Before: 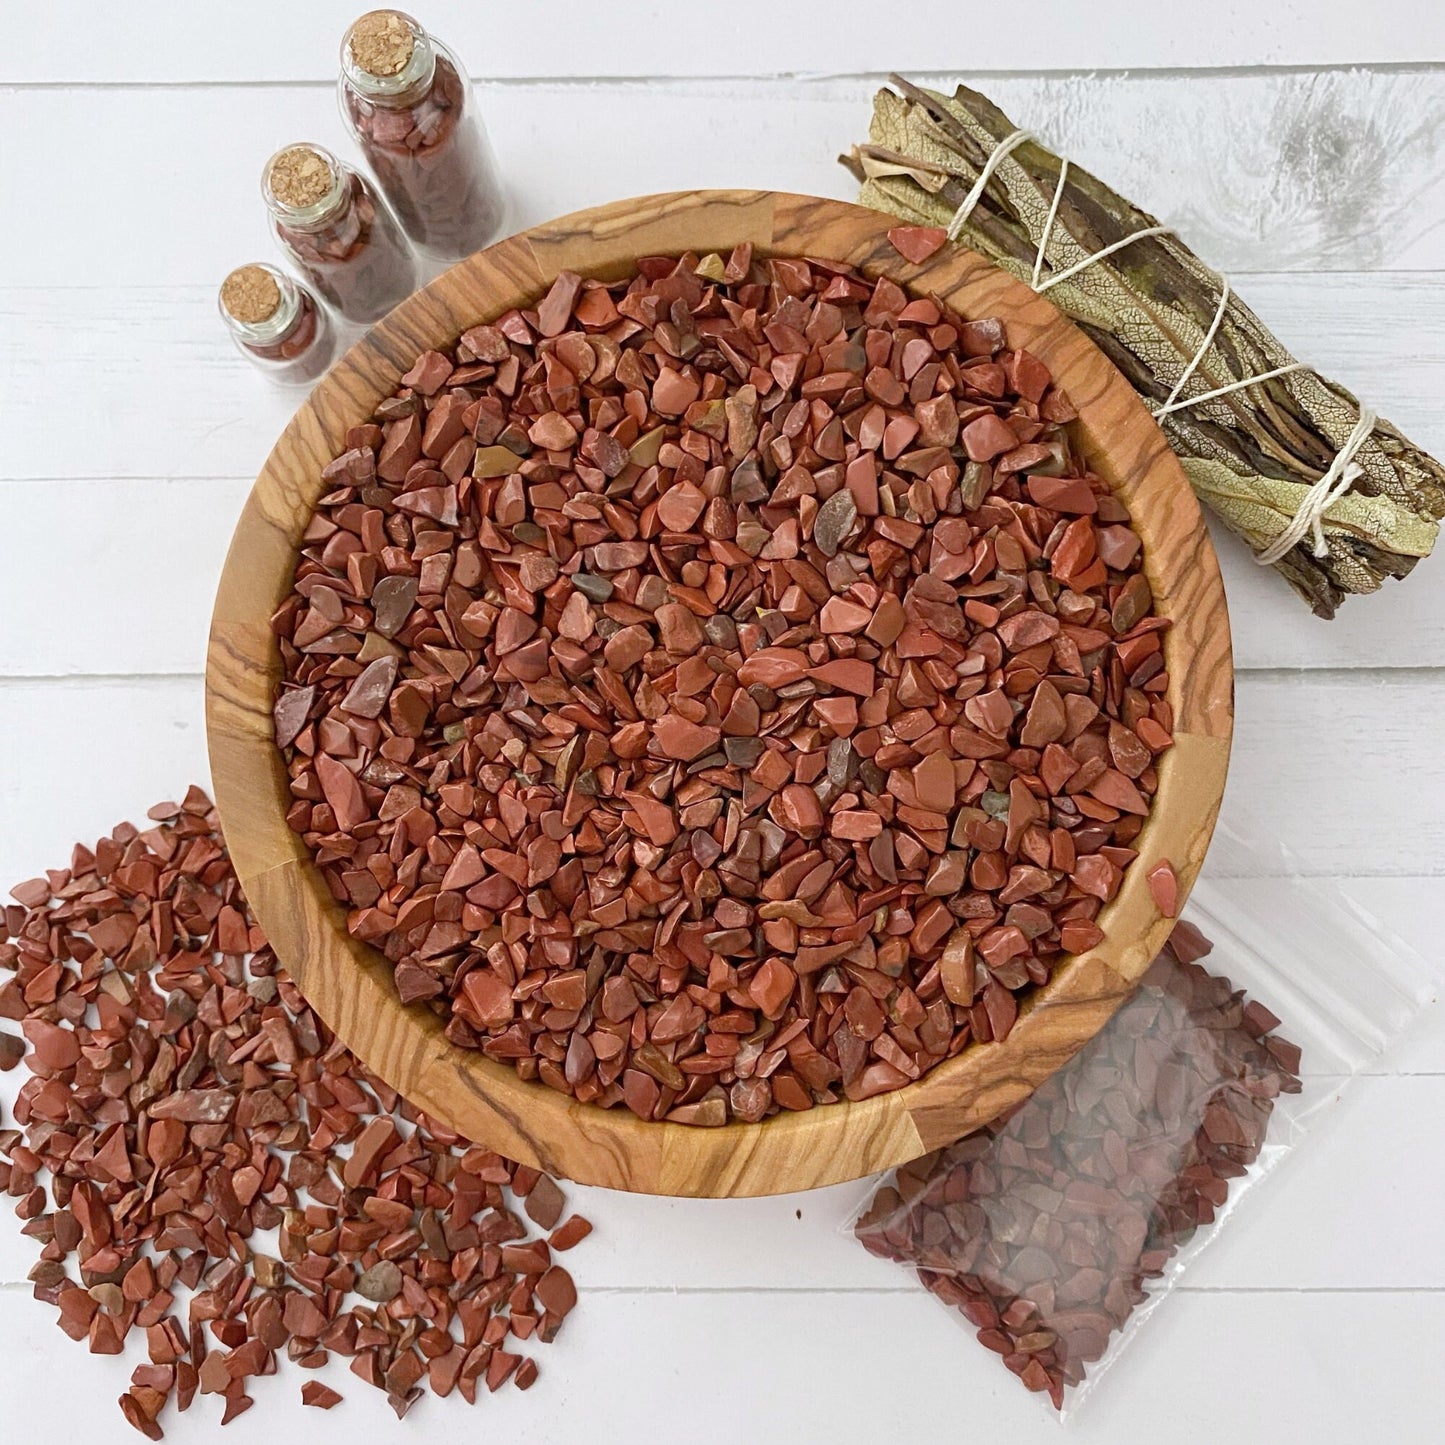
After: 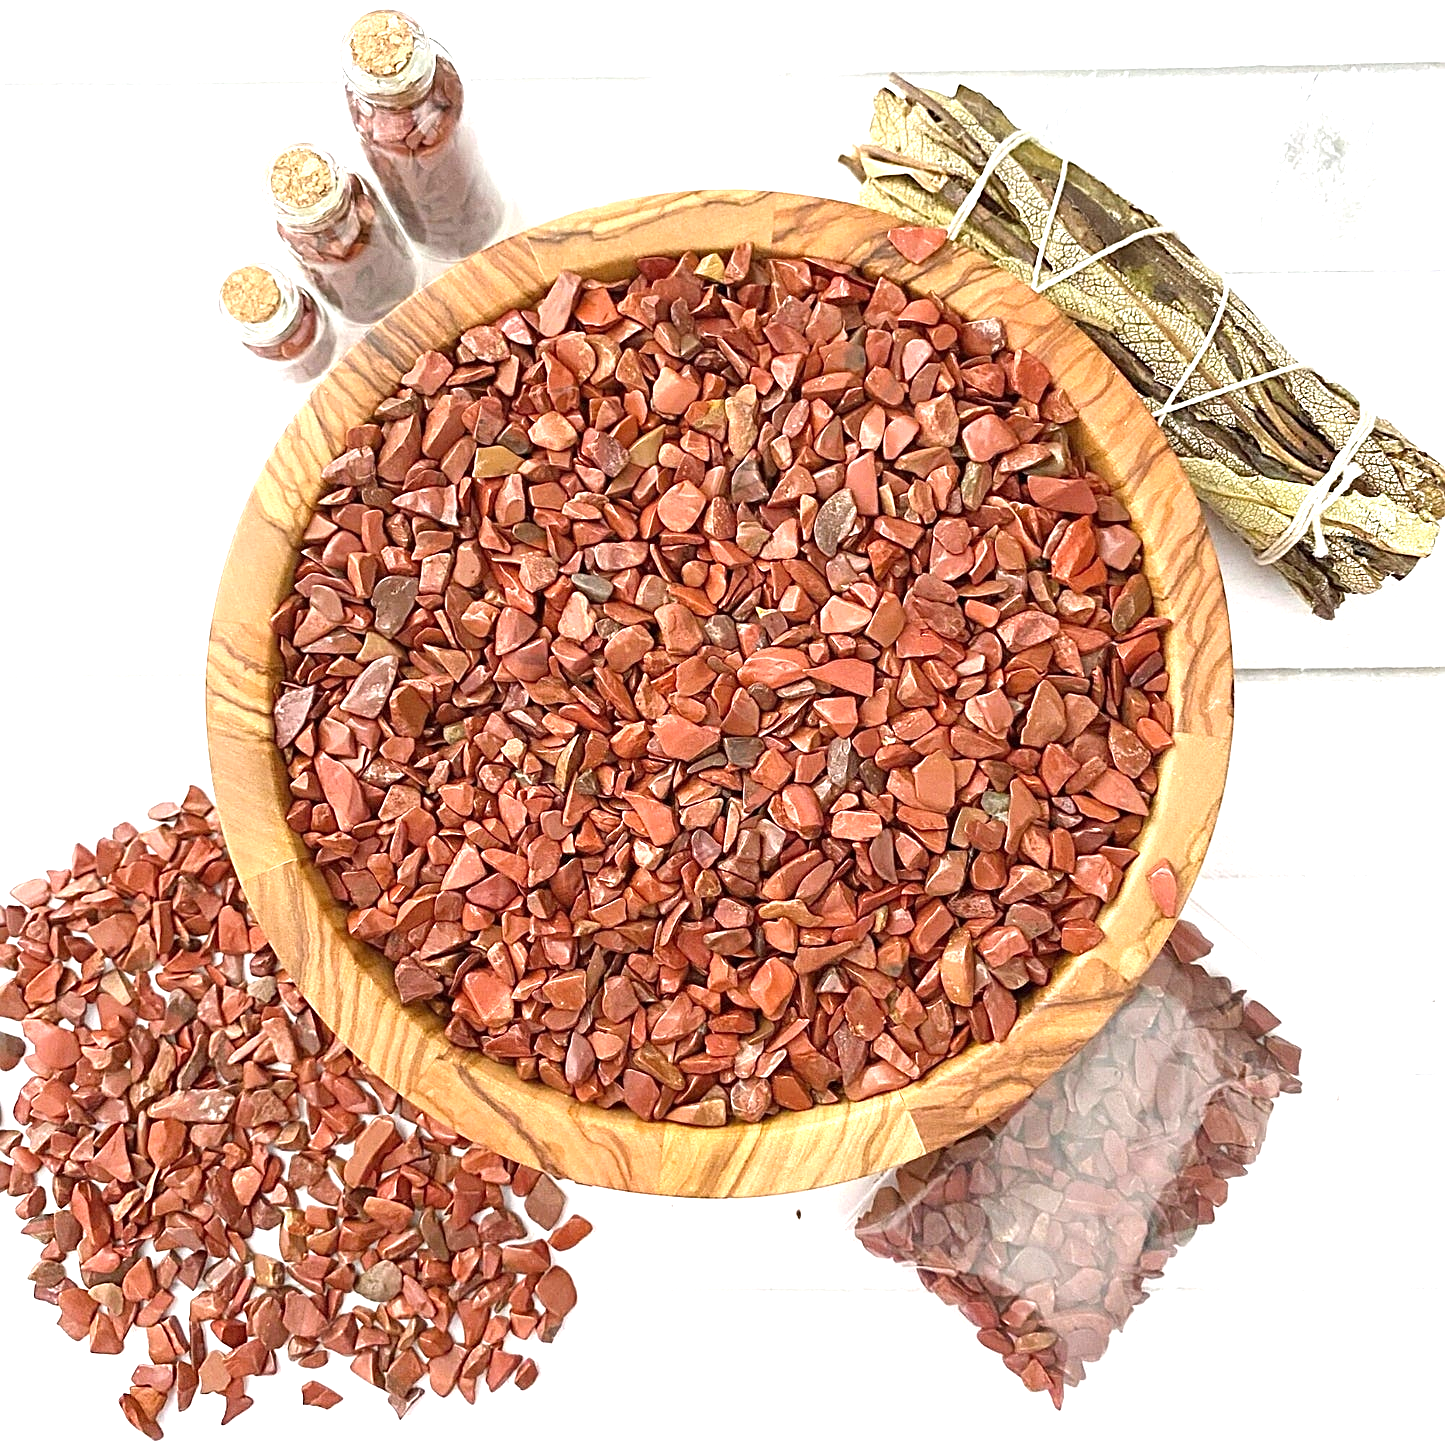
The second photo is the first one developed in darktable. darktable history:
sharpen: on, module defaults
exposure: black level correction 0, exposure 1.199 EV, compensate exposure bias true, compensate highlight preservation false
